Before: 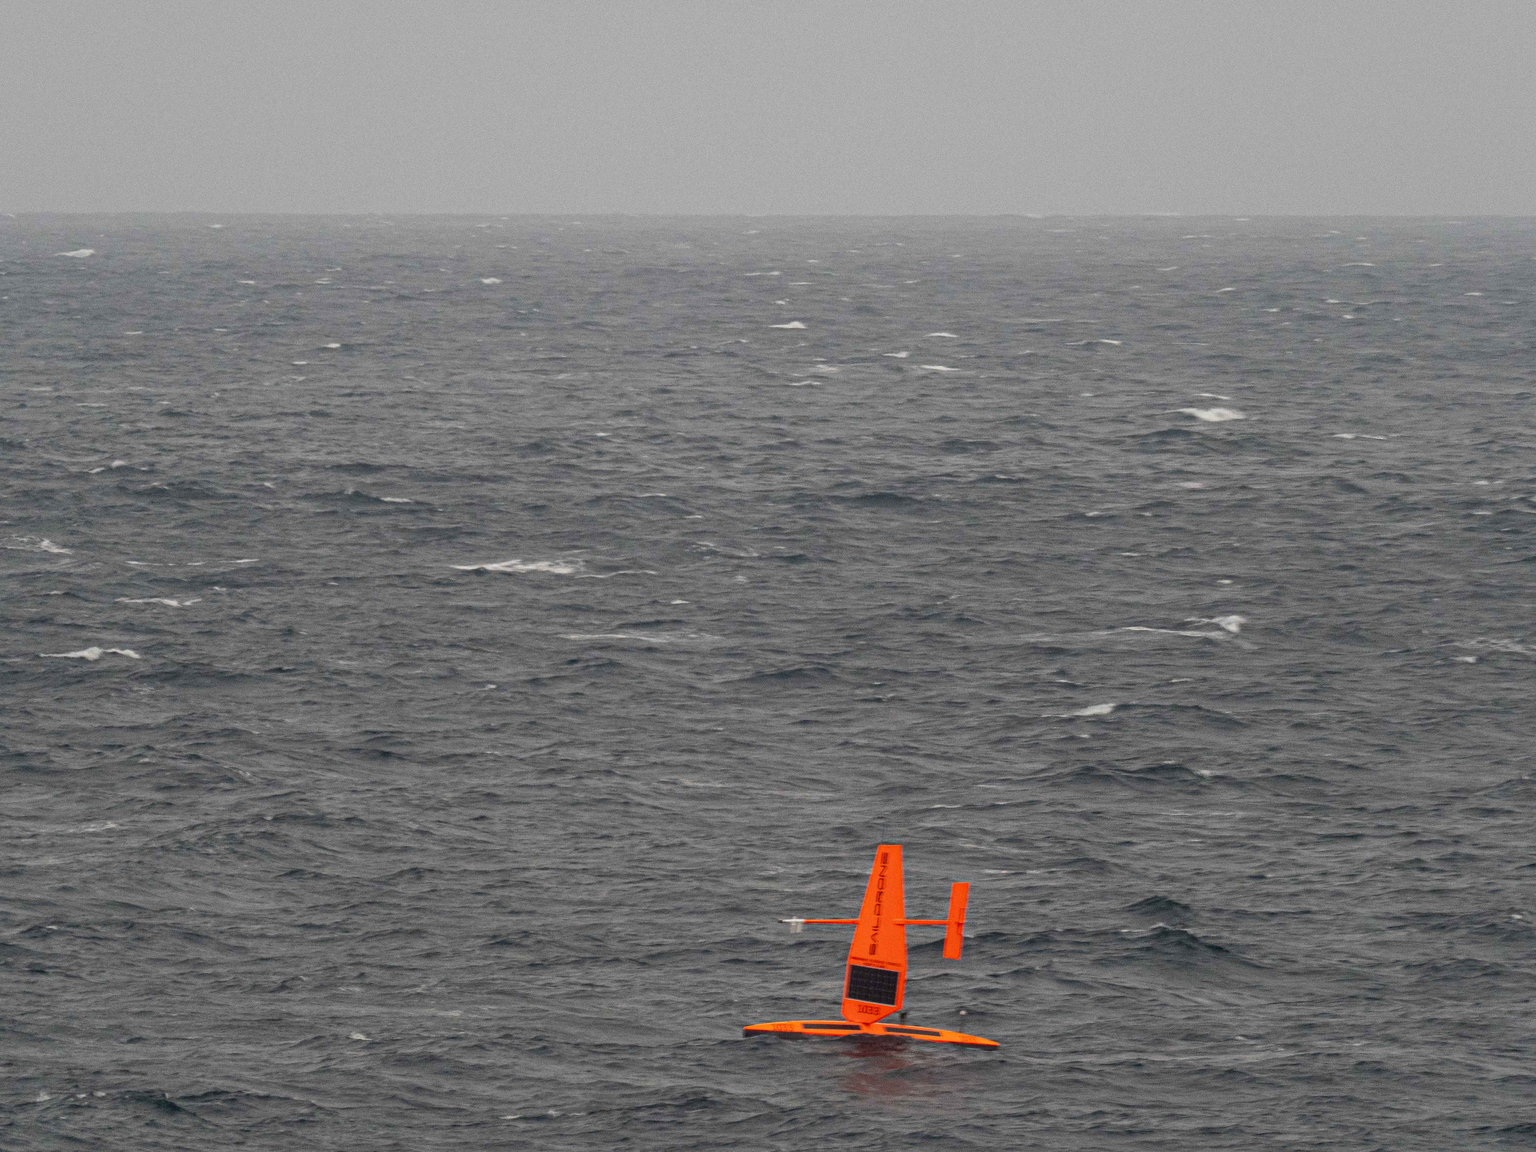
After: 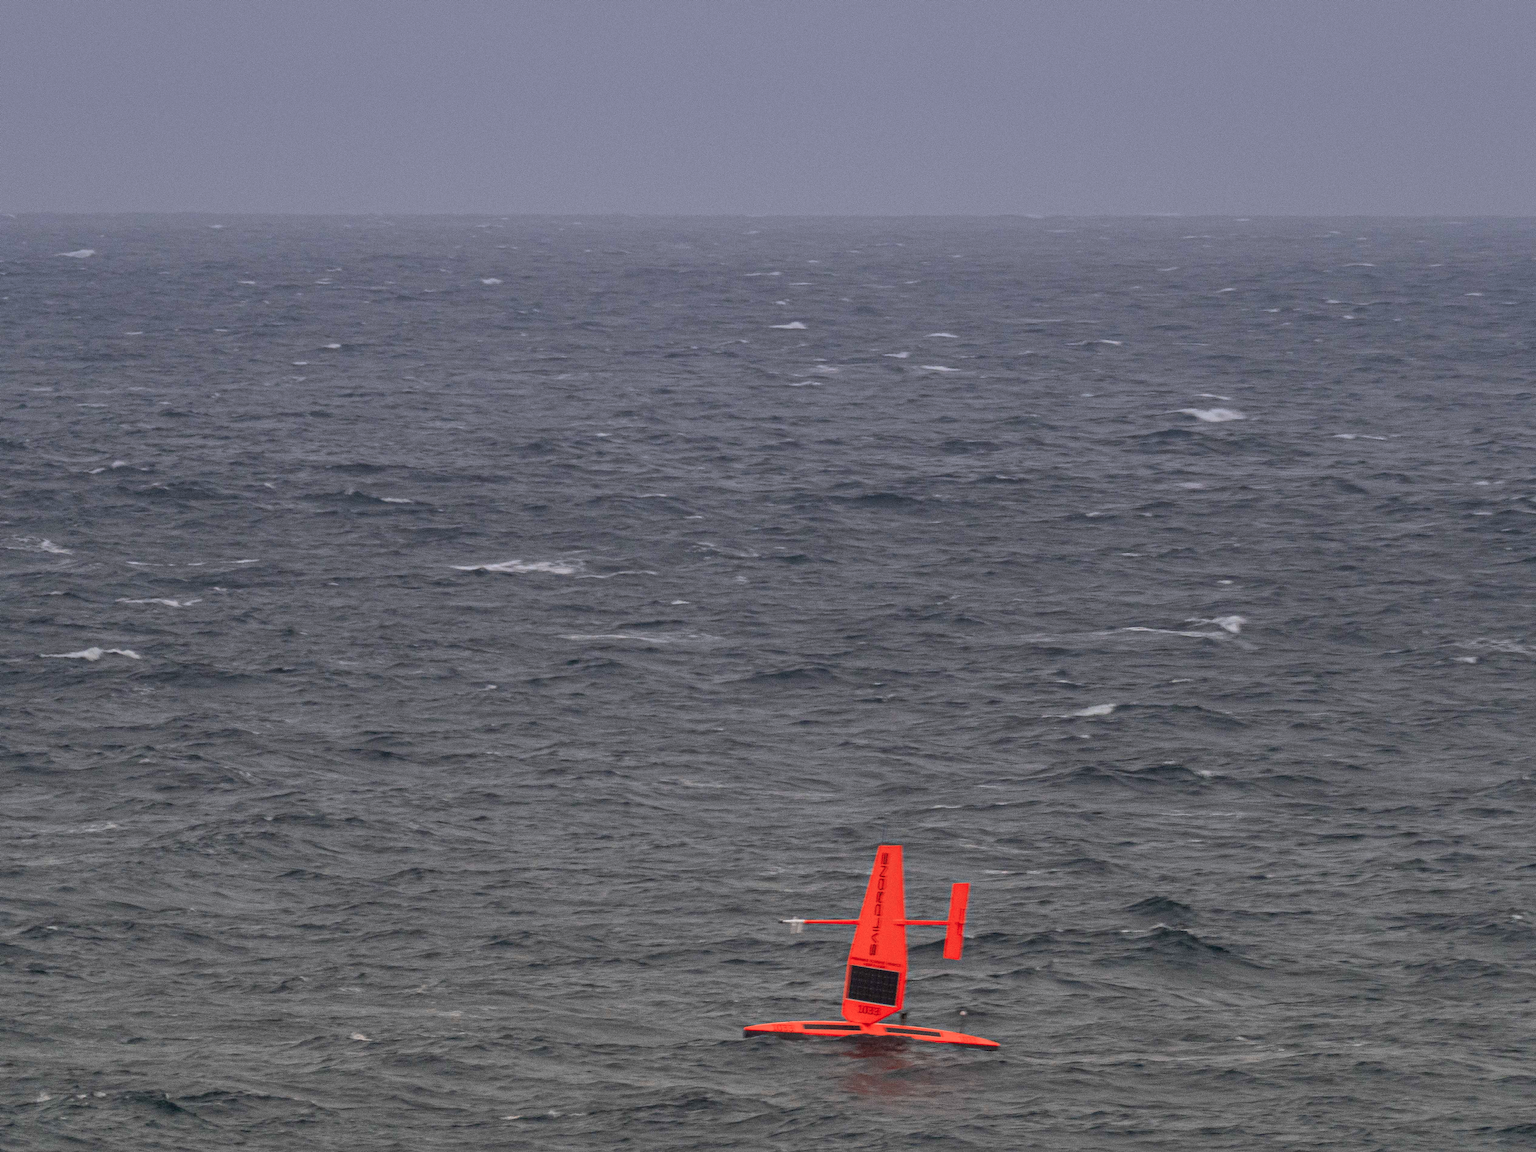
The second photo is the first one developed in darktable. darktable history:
graduated density: hue 238.83°, saturation 50%
color zones: curves: ch2 [(0, 0.5) (0.084, 0.497) (0.323, 0.335) (0.4, 0.497) (1, 0.5)], process mode strong
